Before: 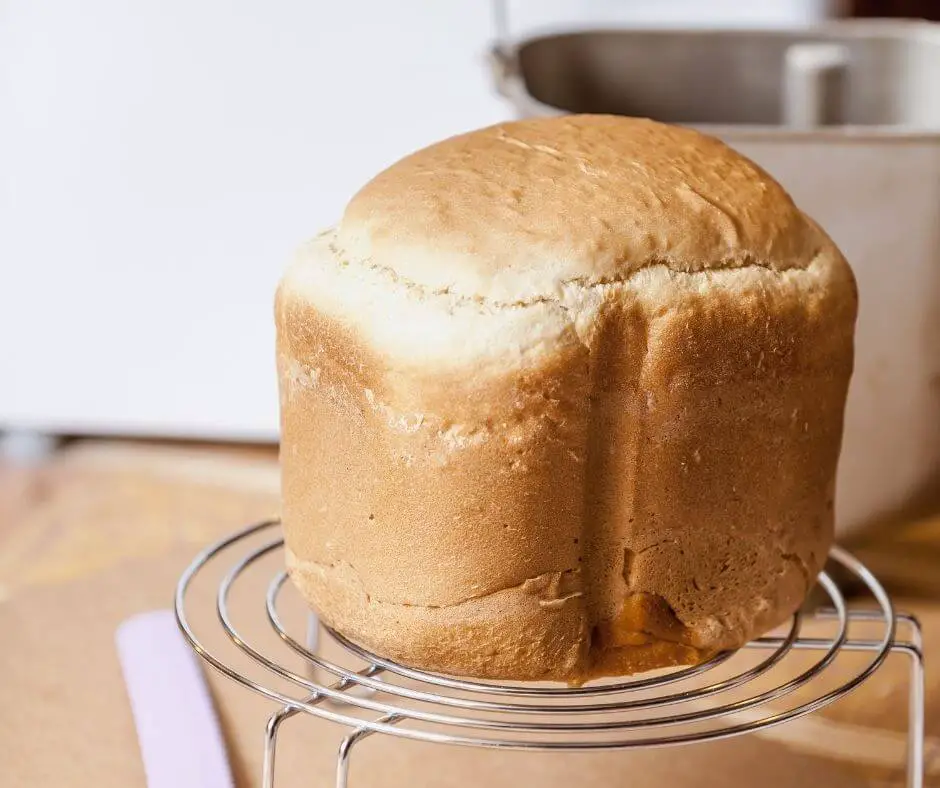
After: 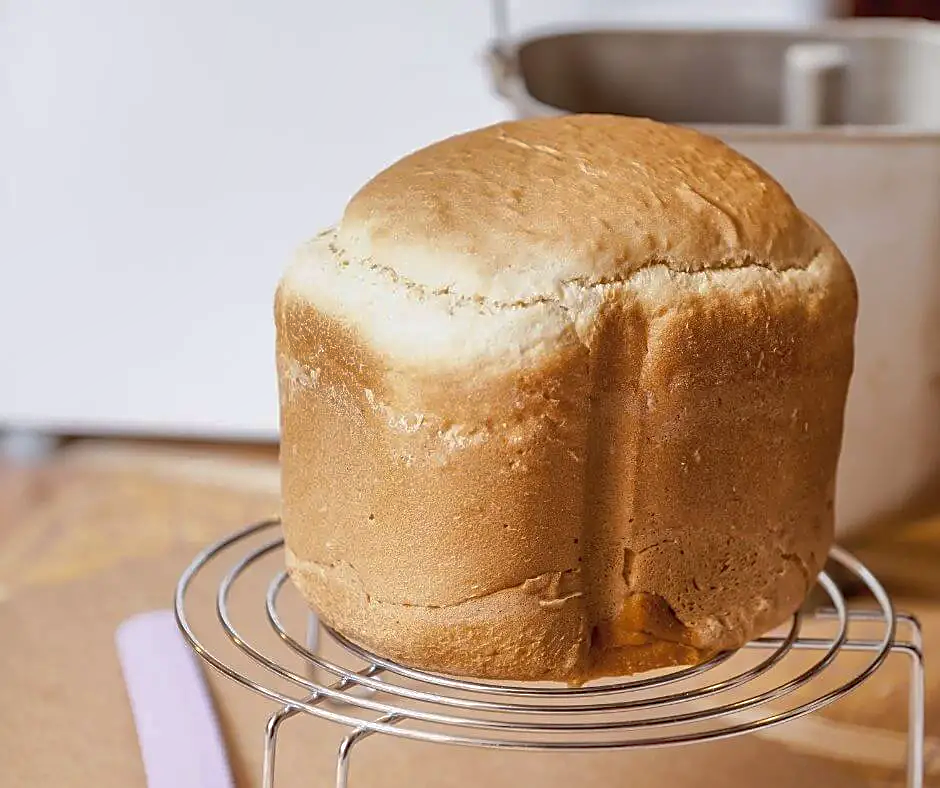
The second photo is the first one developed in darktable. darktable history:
sharpen: on, module defaults
shadows and highlights: shadows color adjustment 97.68%
